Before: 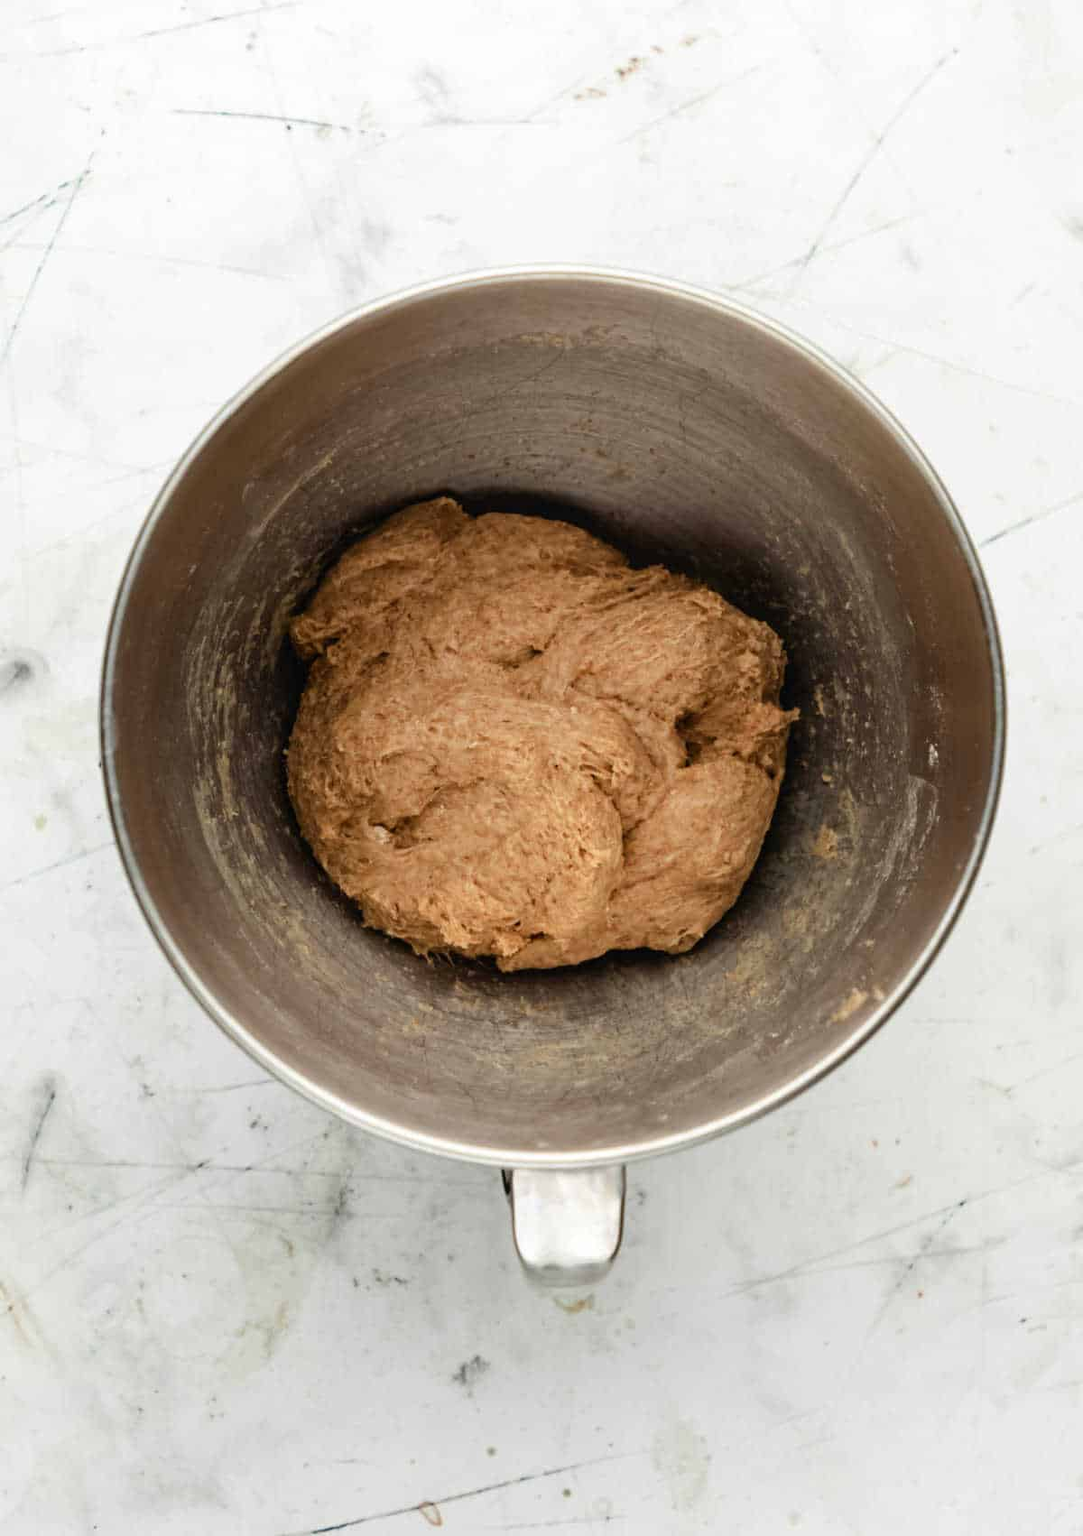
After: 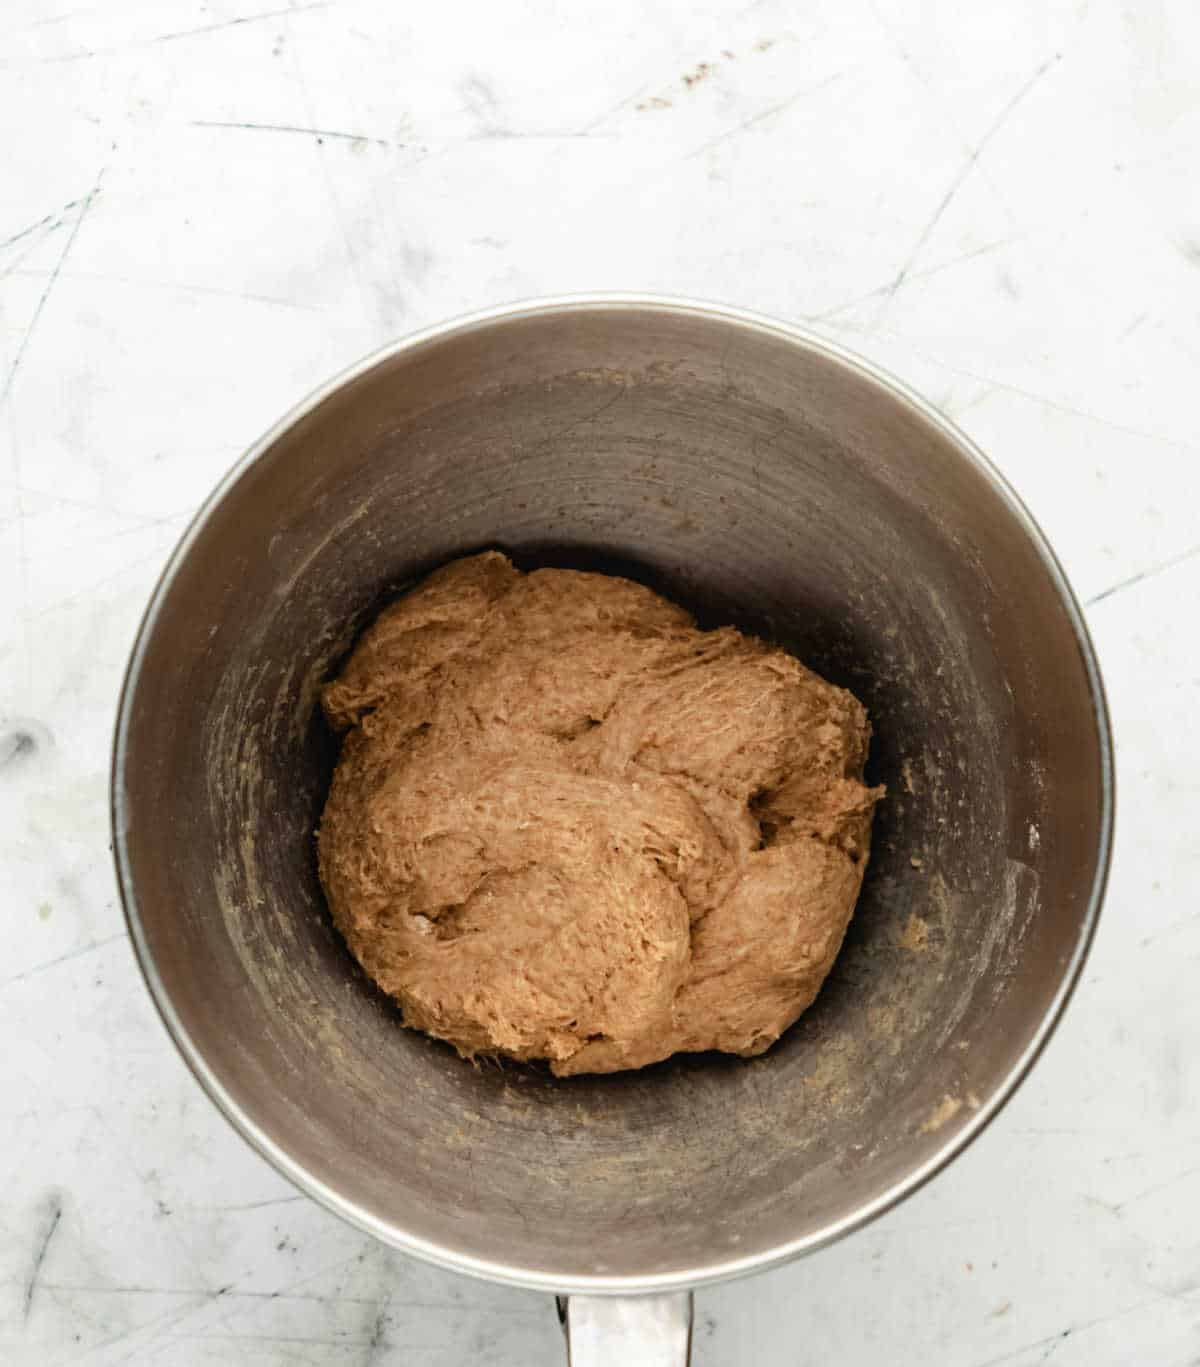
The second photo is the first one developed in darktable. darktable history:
crop: bottom 19.641%
